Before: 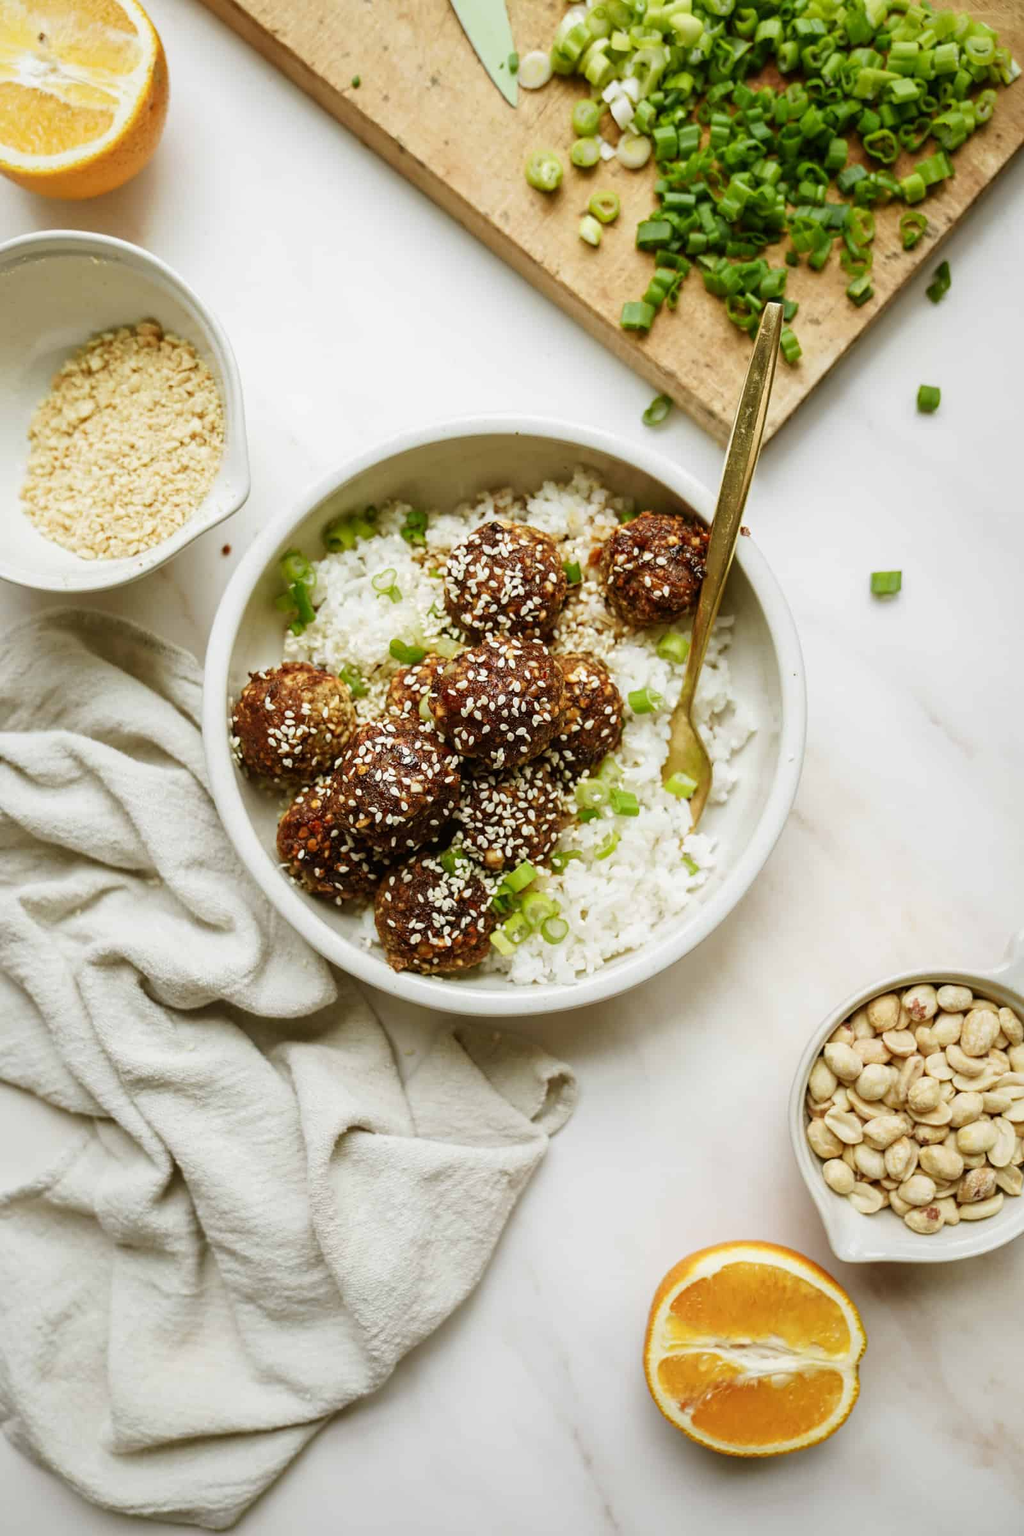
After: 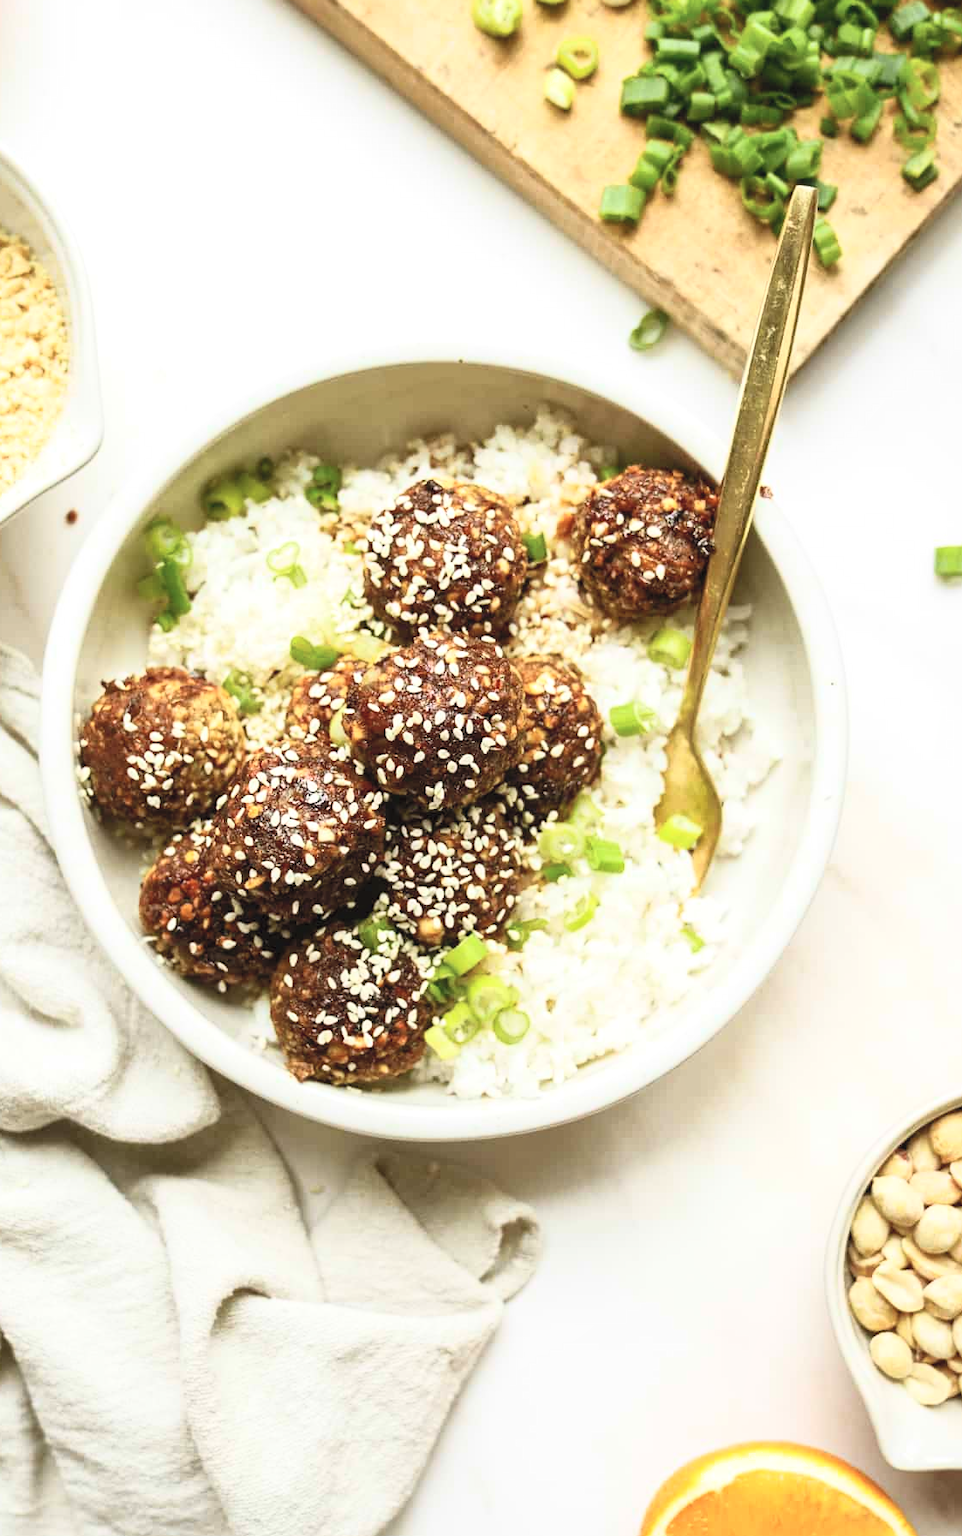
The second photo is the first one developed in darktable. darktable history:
crop and rotate: left 16.891%, top 10.708%, right 12.847%, bottom 14.568%
shadows and highlights: shadows 9.23, white point adjustment 1.02, highlights -39.32
contrast brightness saturation: contrast 0.389, brightness 0.518
